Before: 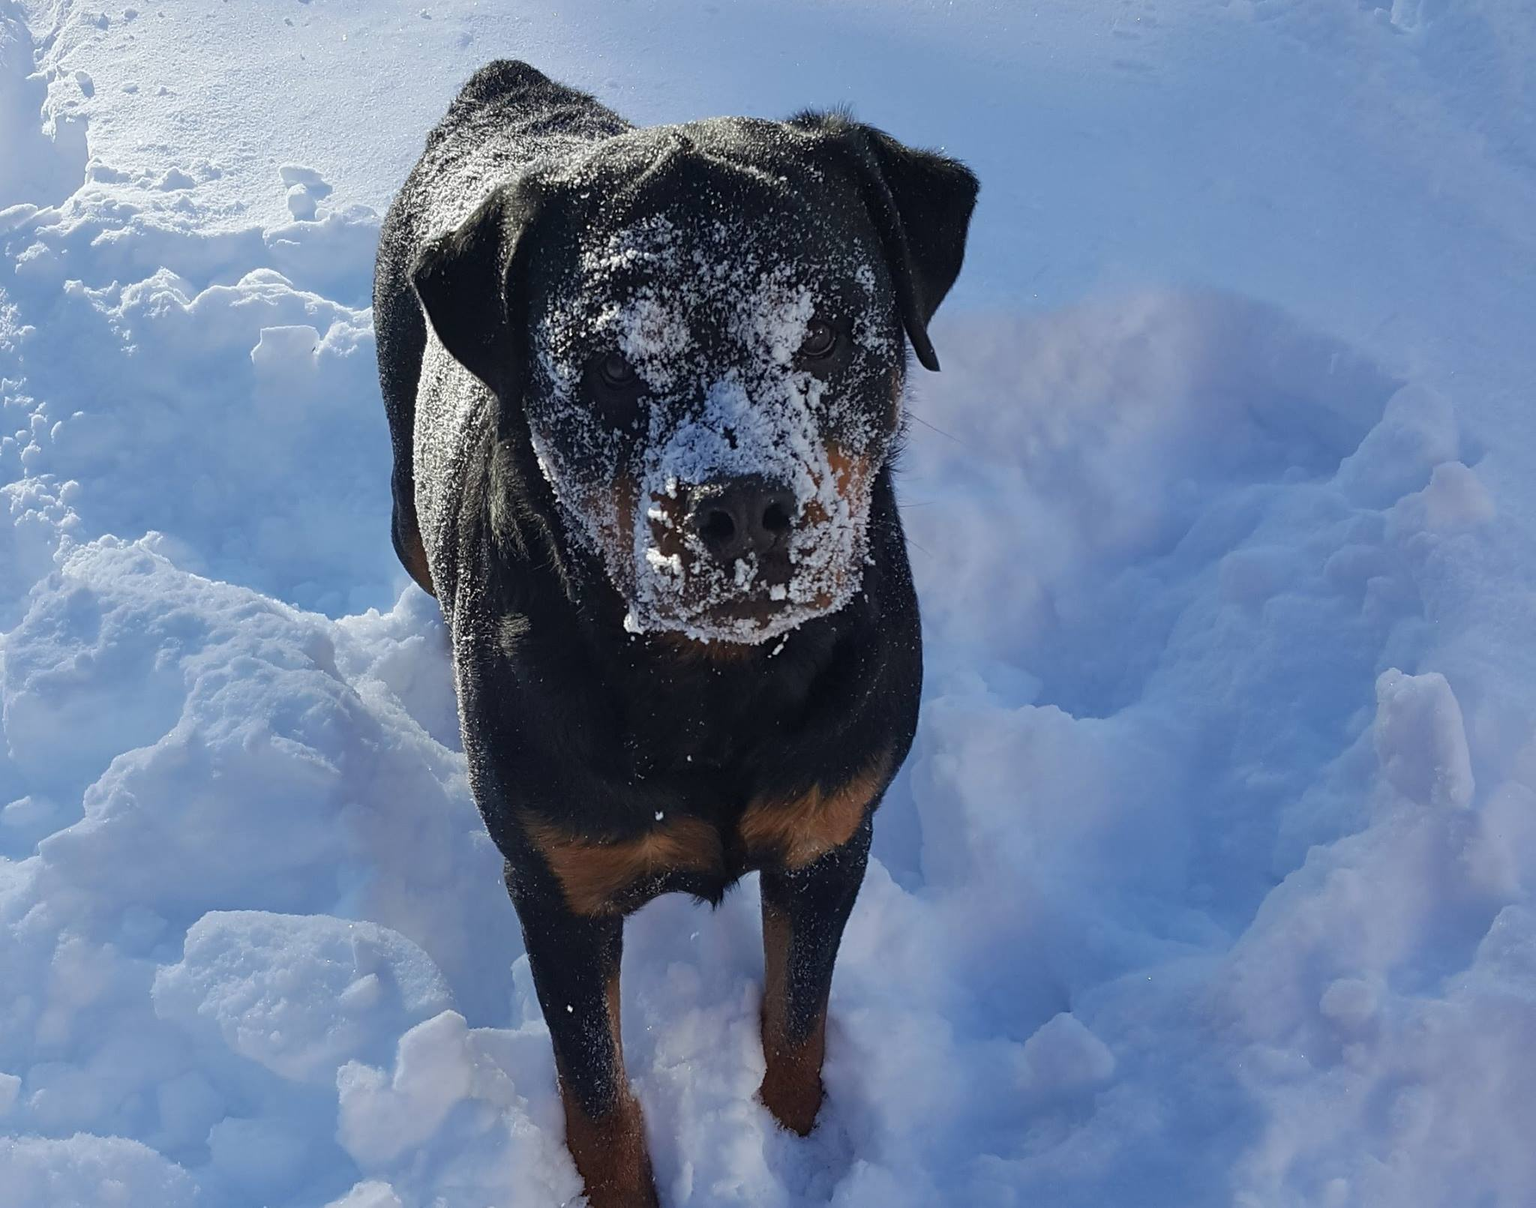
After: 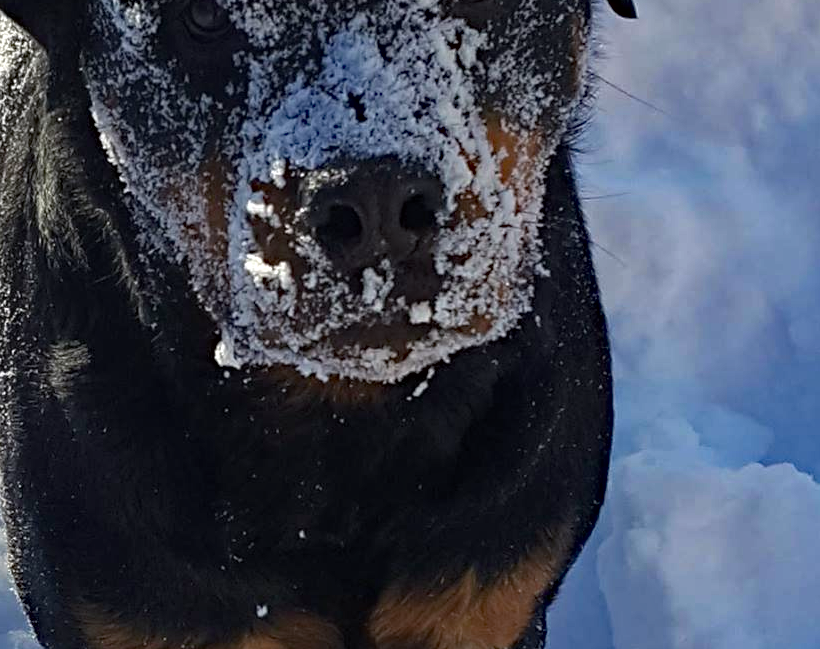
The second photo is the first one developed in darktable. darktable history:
contrast brightness saturation: saturation -0.064
tone equalizer: edges refinement/feathering 500, mask exposure compensation -1.57 EV, preserve details no
haze removal: strength 0.49, distance 0.424, compatibility mode true, adaptive false
crop: left 30.134%, top 29.663%, right 29.817%, bottom 30.024%
